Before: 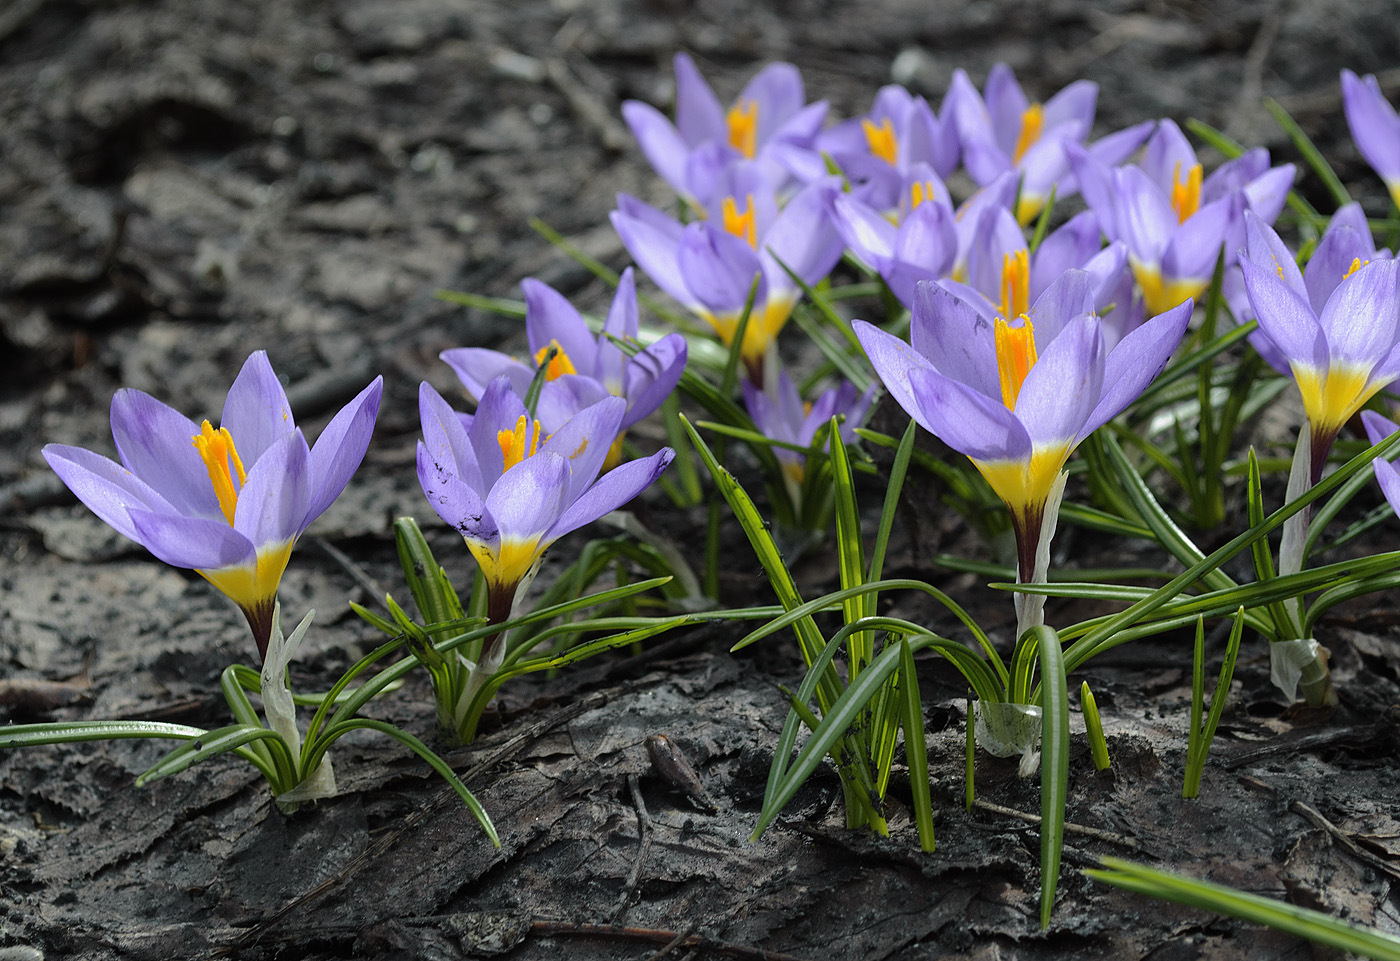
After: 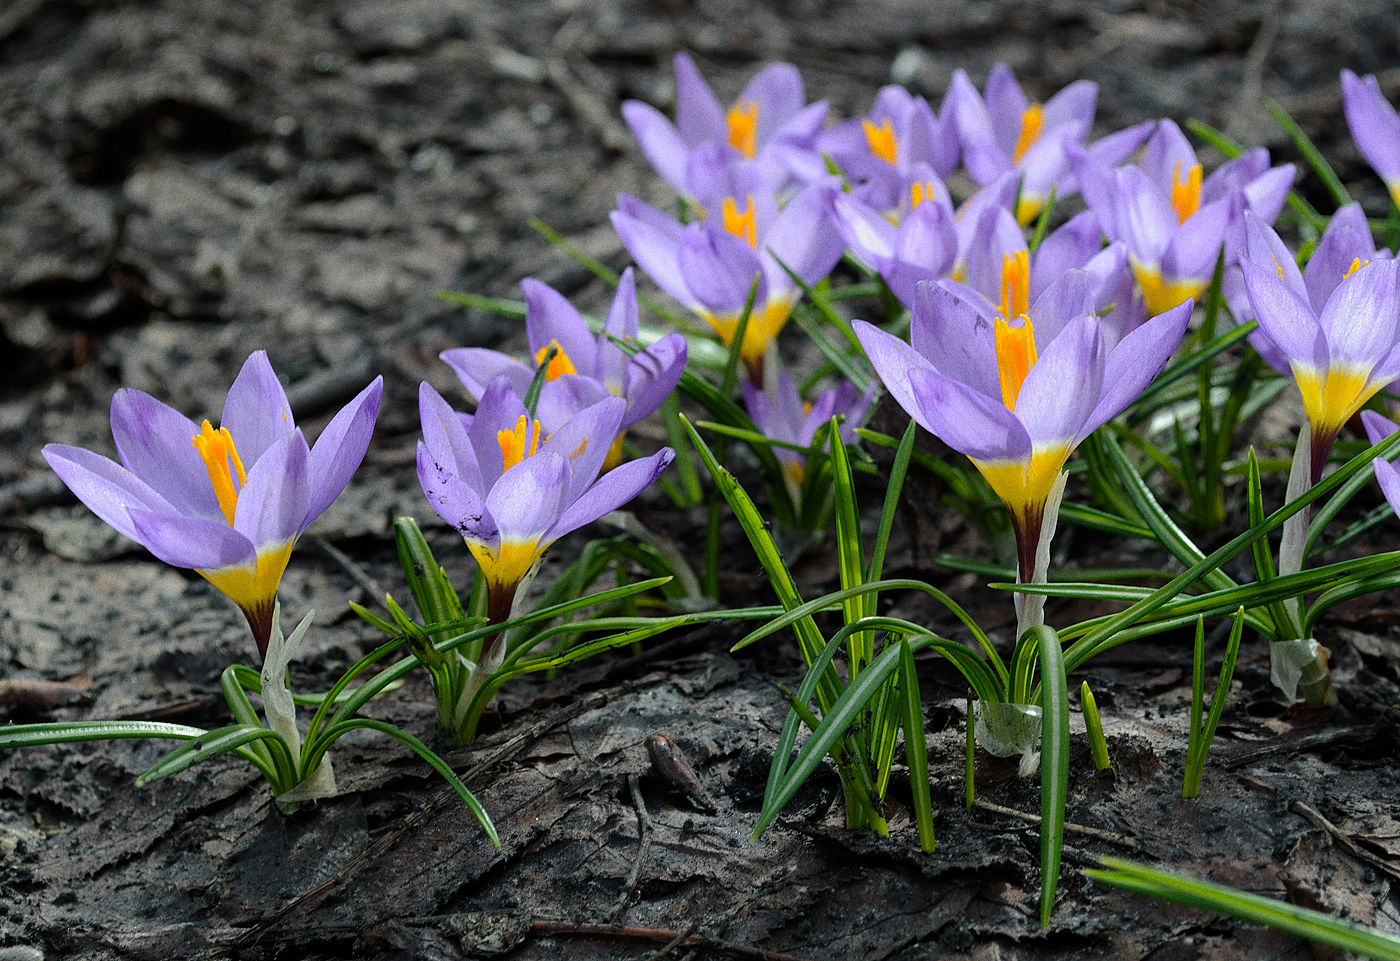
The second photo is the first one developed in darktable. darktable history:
grain: coarseness 0.09 ISO
white balance: emerald 1
